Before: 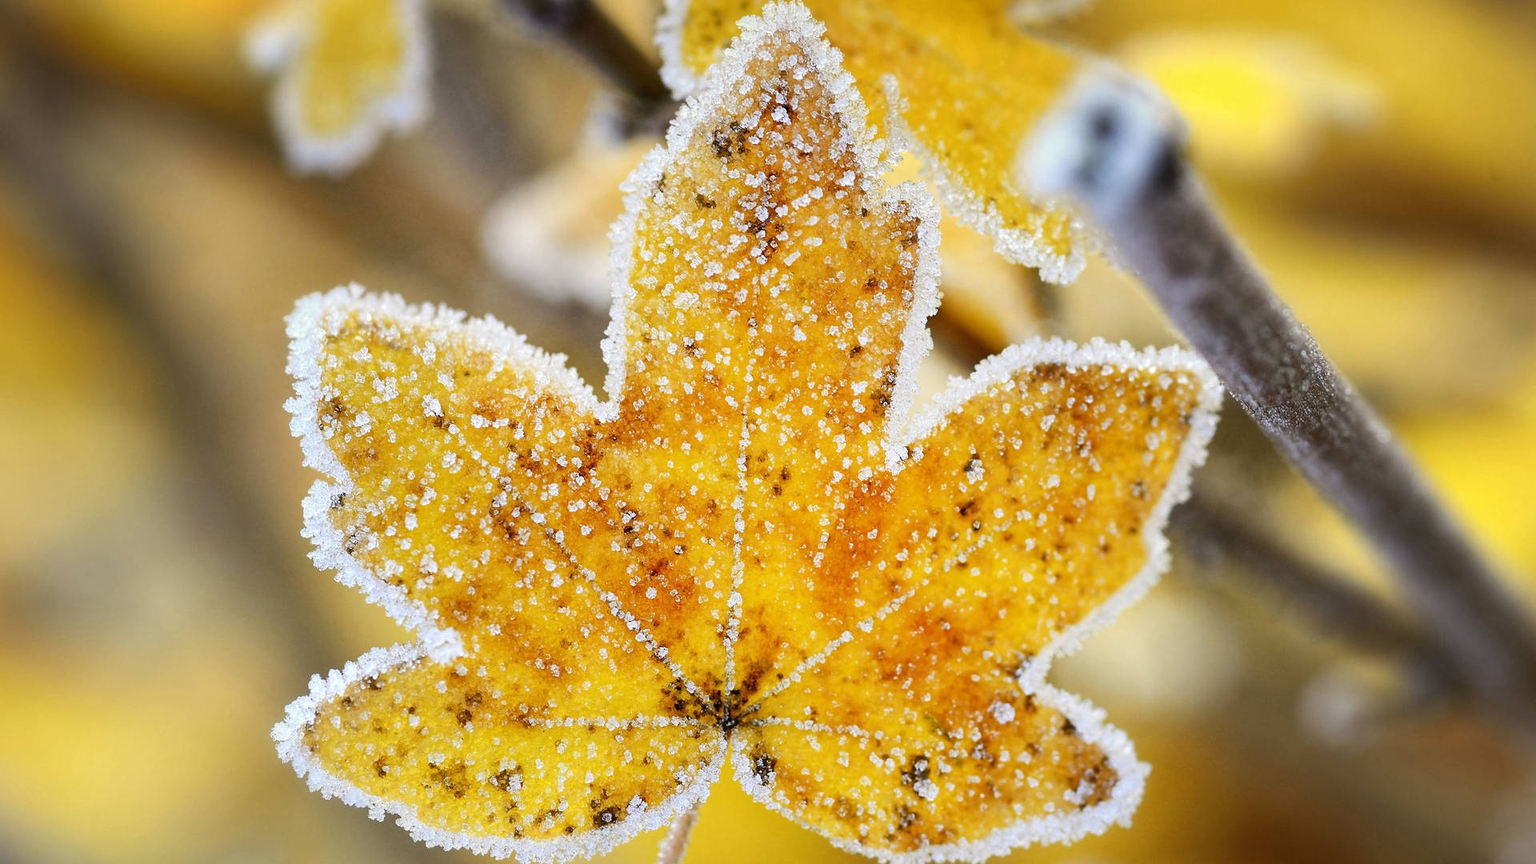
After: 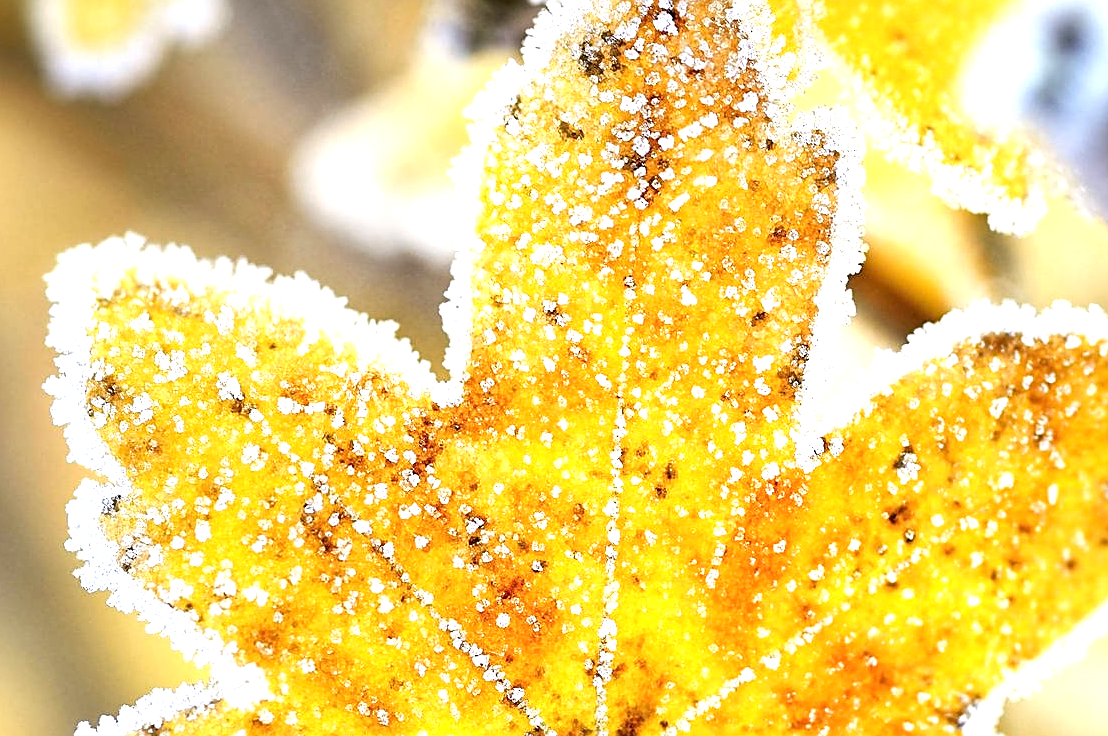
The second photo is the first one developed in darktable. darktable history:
crop: left 16.202%, top 11.208%, right 26.045%, bottom 20.557%
sharpen: on, module defaults
exposure: black level correction 0, exposure 0.9 EV, compensate highlight preservation false
